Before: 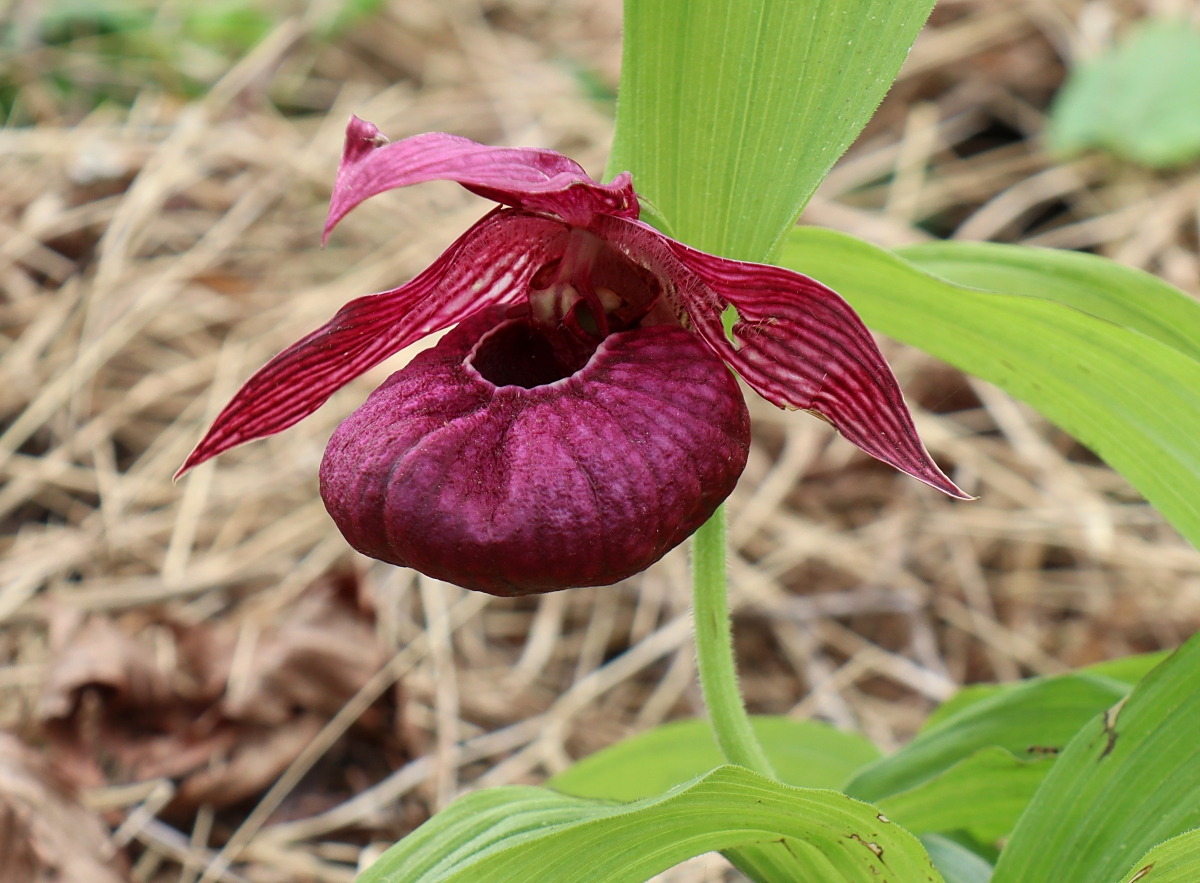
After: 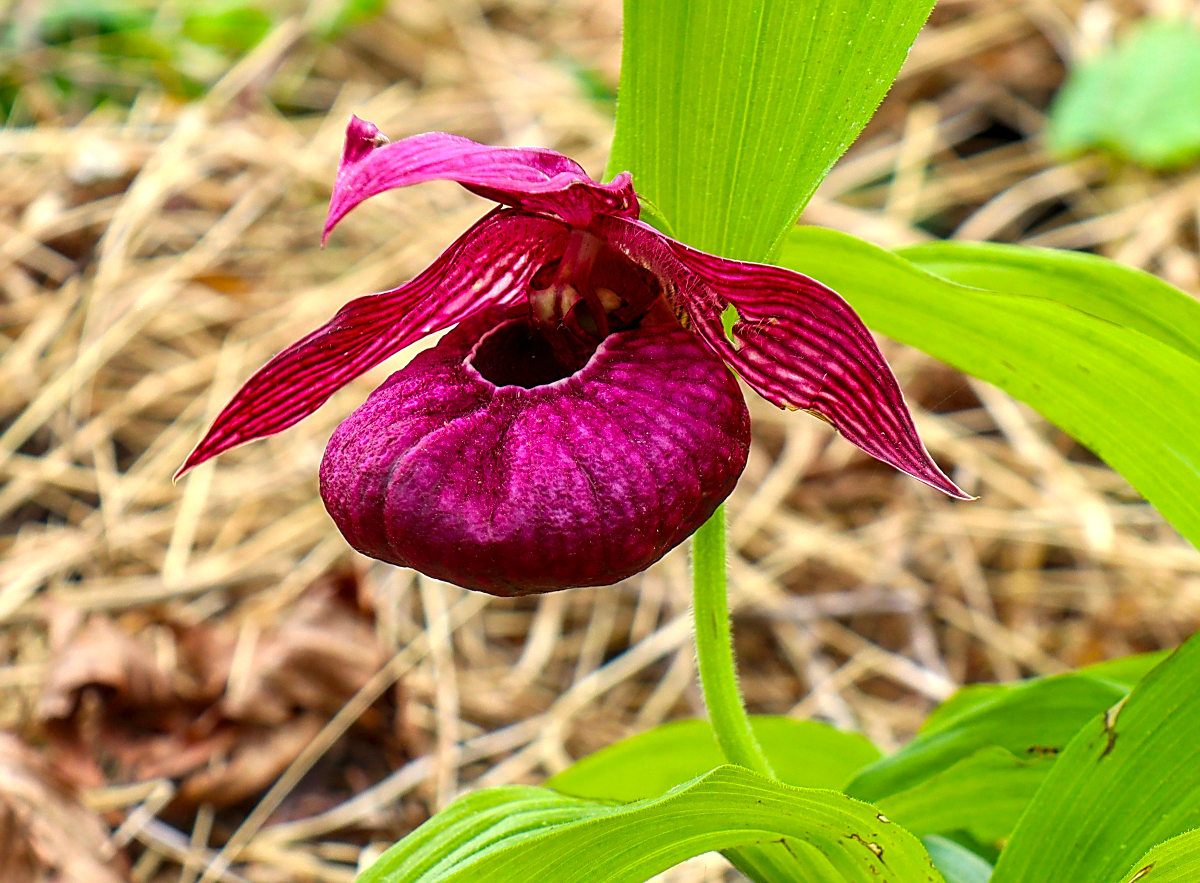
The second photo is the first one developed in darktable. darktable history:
color balance rgb: perceptual saturation grading › global saturation 75.36%, perceptual saturation grading › shadows -31.043%, perceptual brilliance grading › global brilliance 11.466%
sharpen: amount 0.499
local contrast: on, module defaults
